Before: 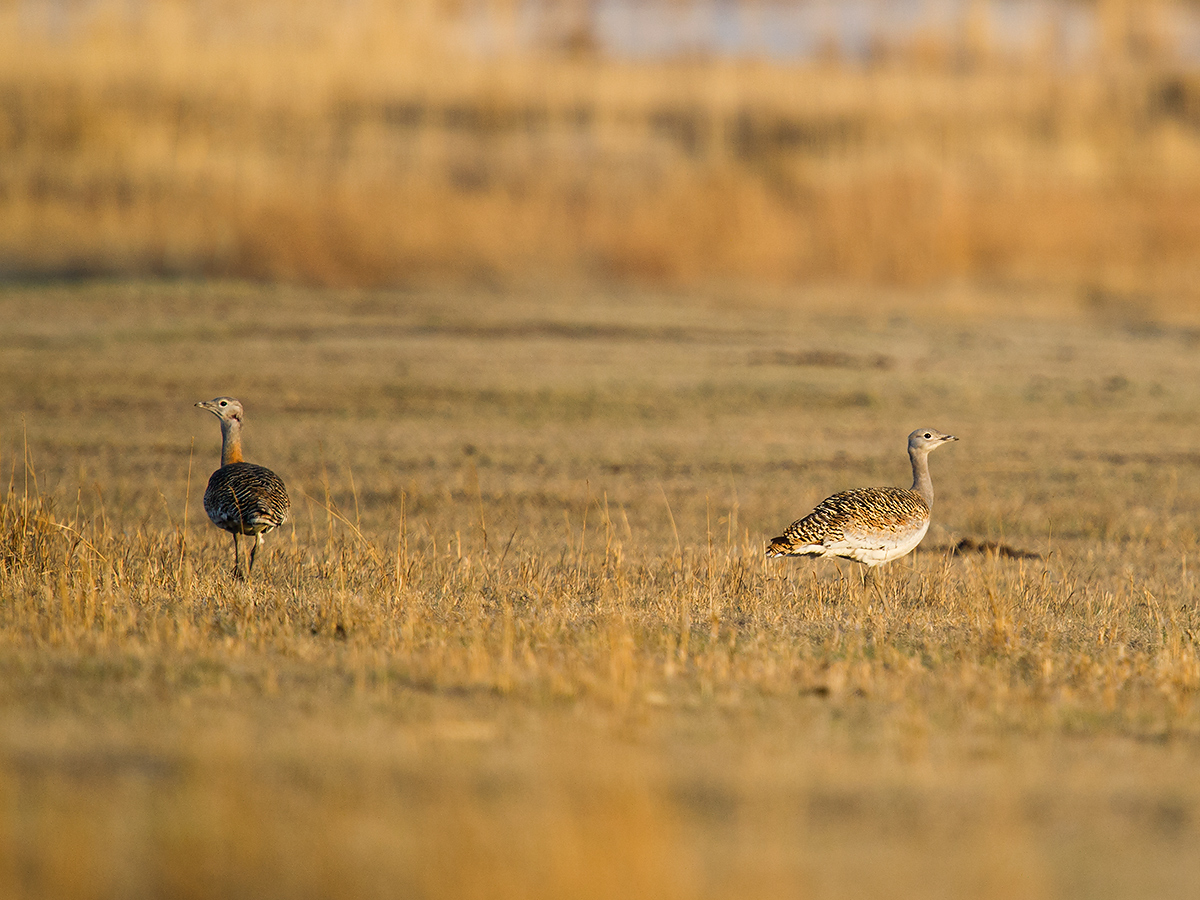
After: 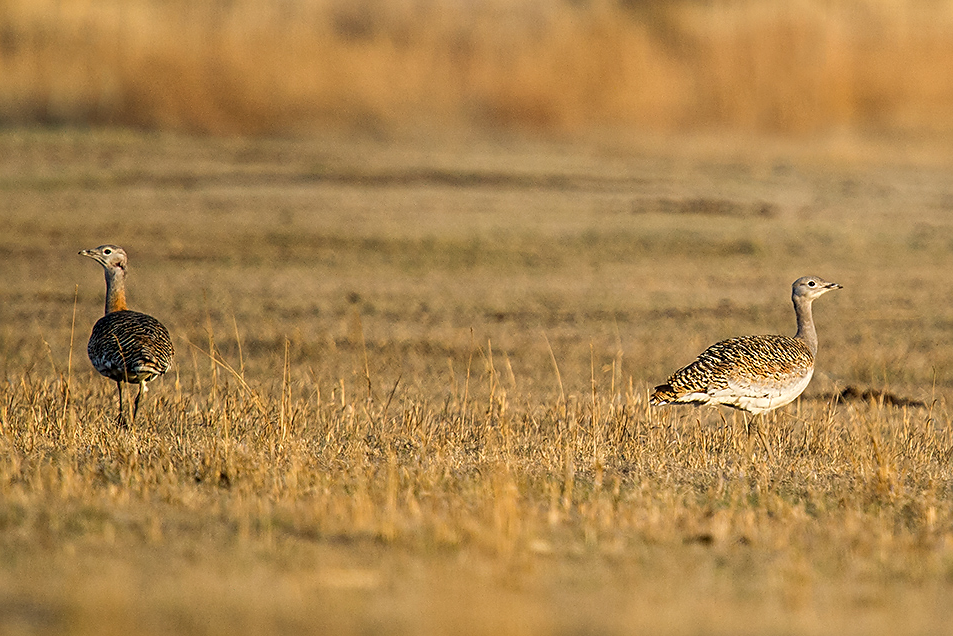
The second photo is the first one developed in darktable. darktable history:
local contrast: on, module defaults
sharpen: on, module defaults
crop: left 9.712%, top 16.928%, right 10.845%, bottom 12.332%
